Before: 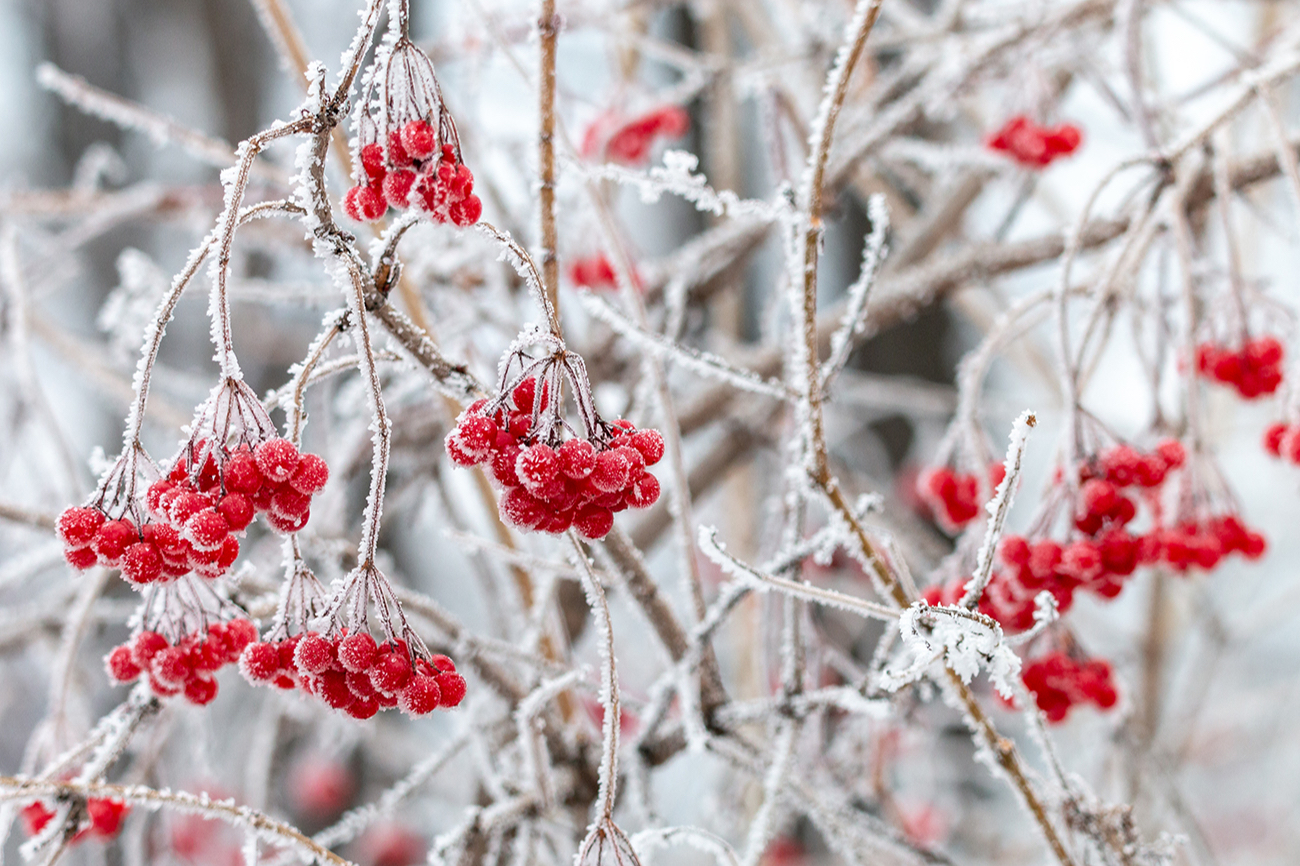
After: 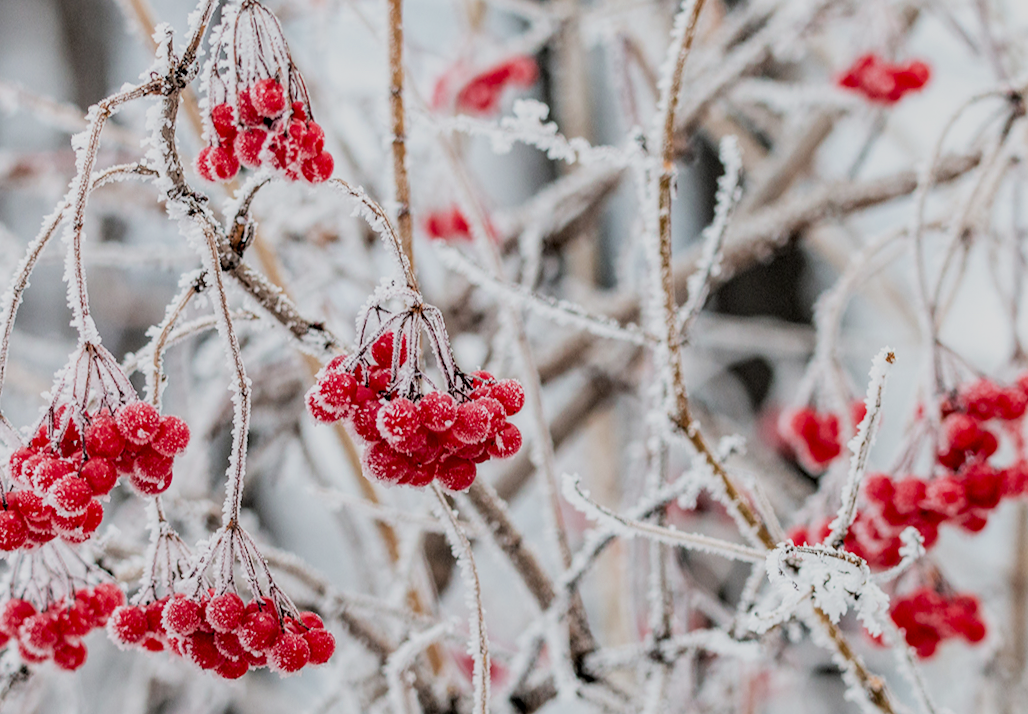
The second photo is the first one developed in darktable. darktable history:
filmic rgb: black relative exposure -4.14 EV, white relative exposure 5.1 EV, hardness 2.11, contrast 1.165
rotate and perspective: rotation -2°, crop left 0.022, crop right 0.978, crop top 0.049, crop bottom 0.951
crop: left 9.929%, top 3.475%, right 9.188%, bottom 9.529%
white balance: emerald 1
local contrast: on, module defaults
